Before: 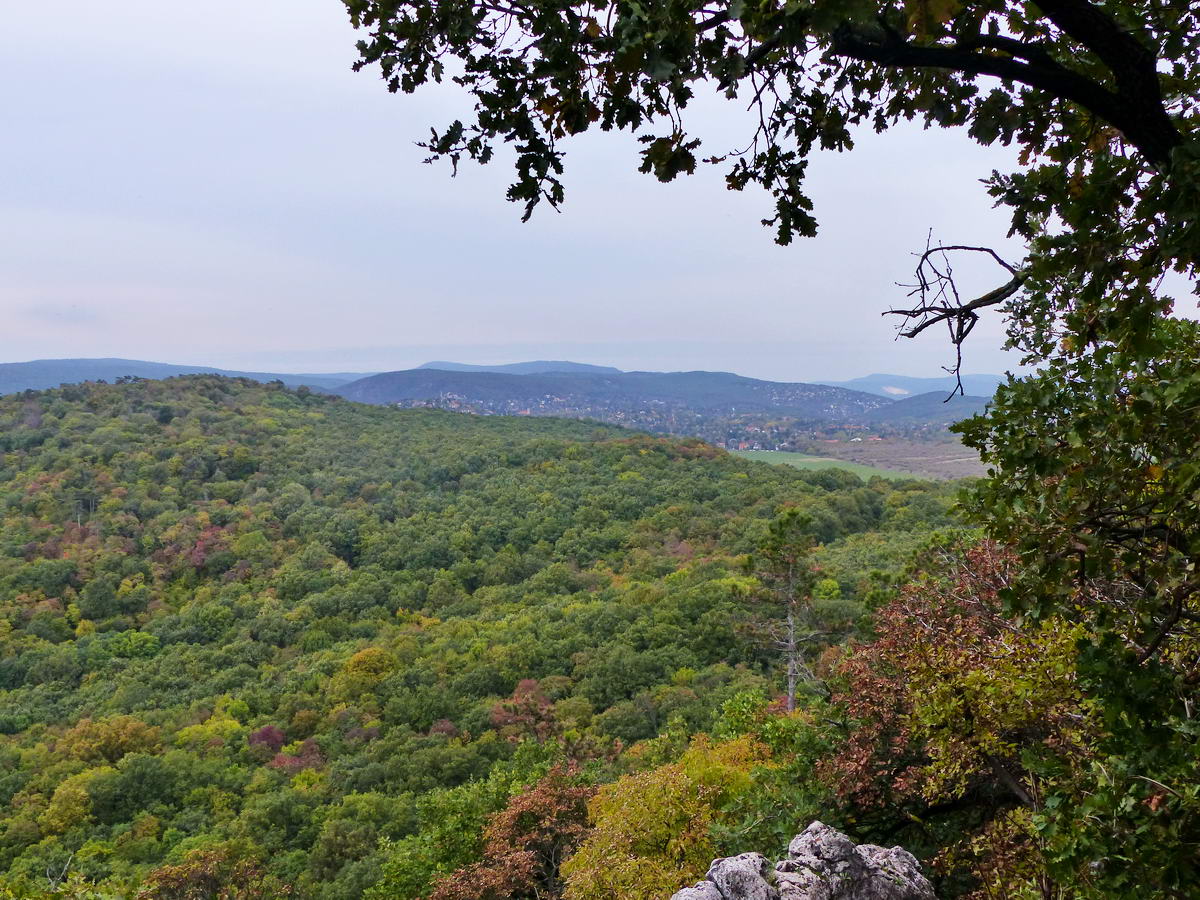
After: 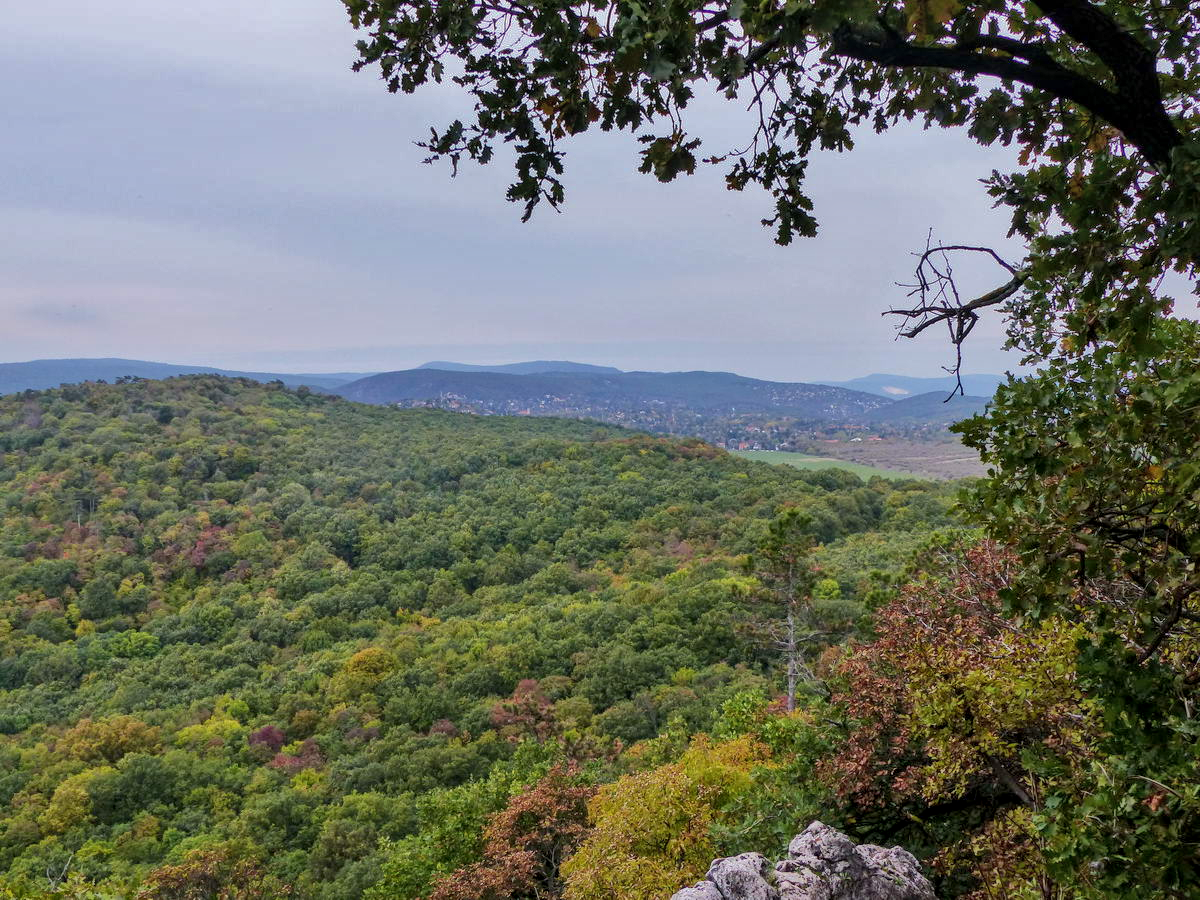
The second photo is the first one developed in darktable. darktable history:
shadows and highlights: shadows 39.7, highlights -60.1
local contrast: on, module defaults
